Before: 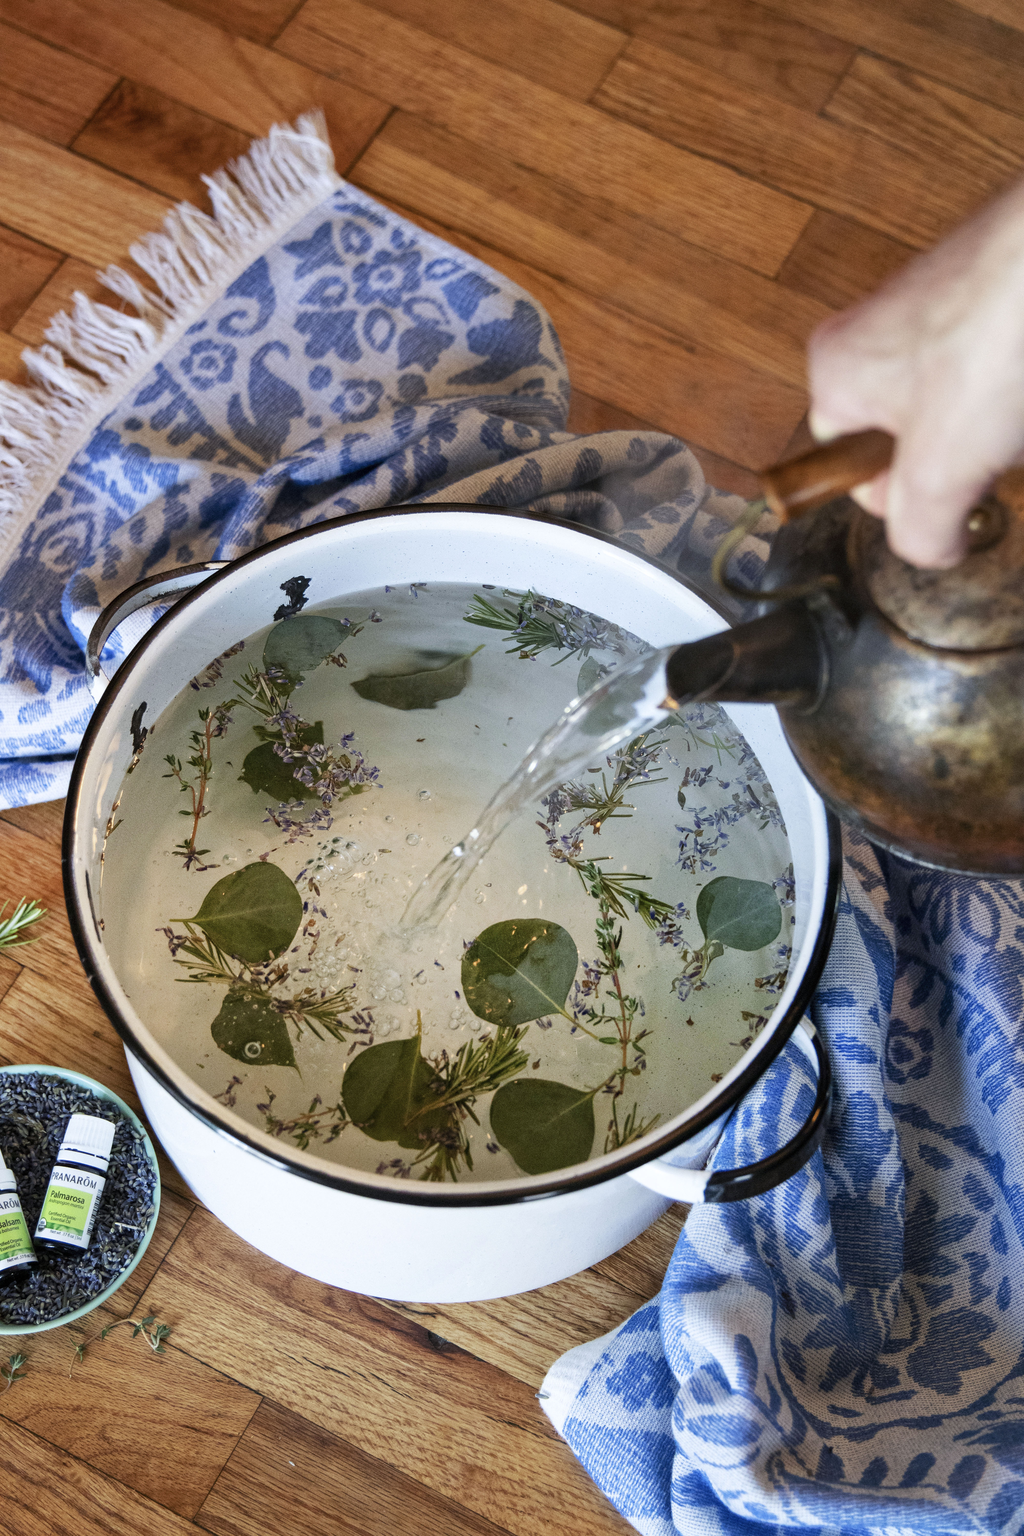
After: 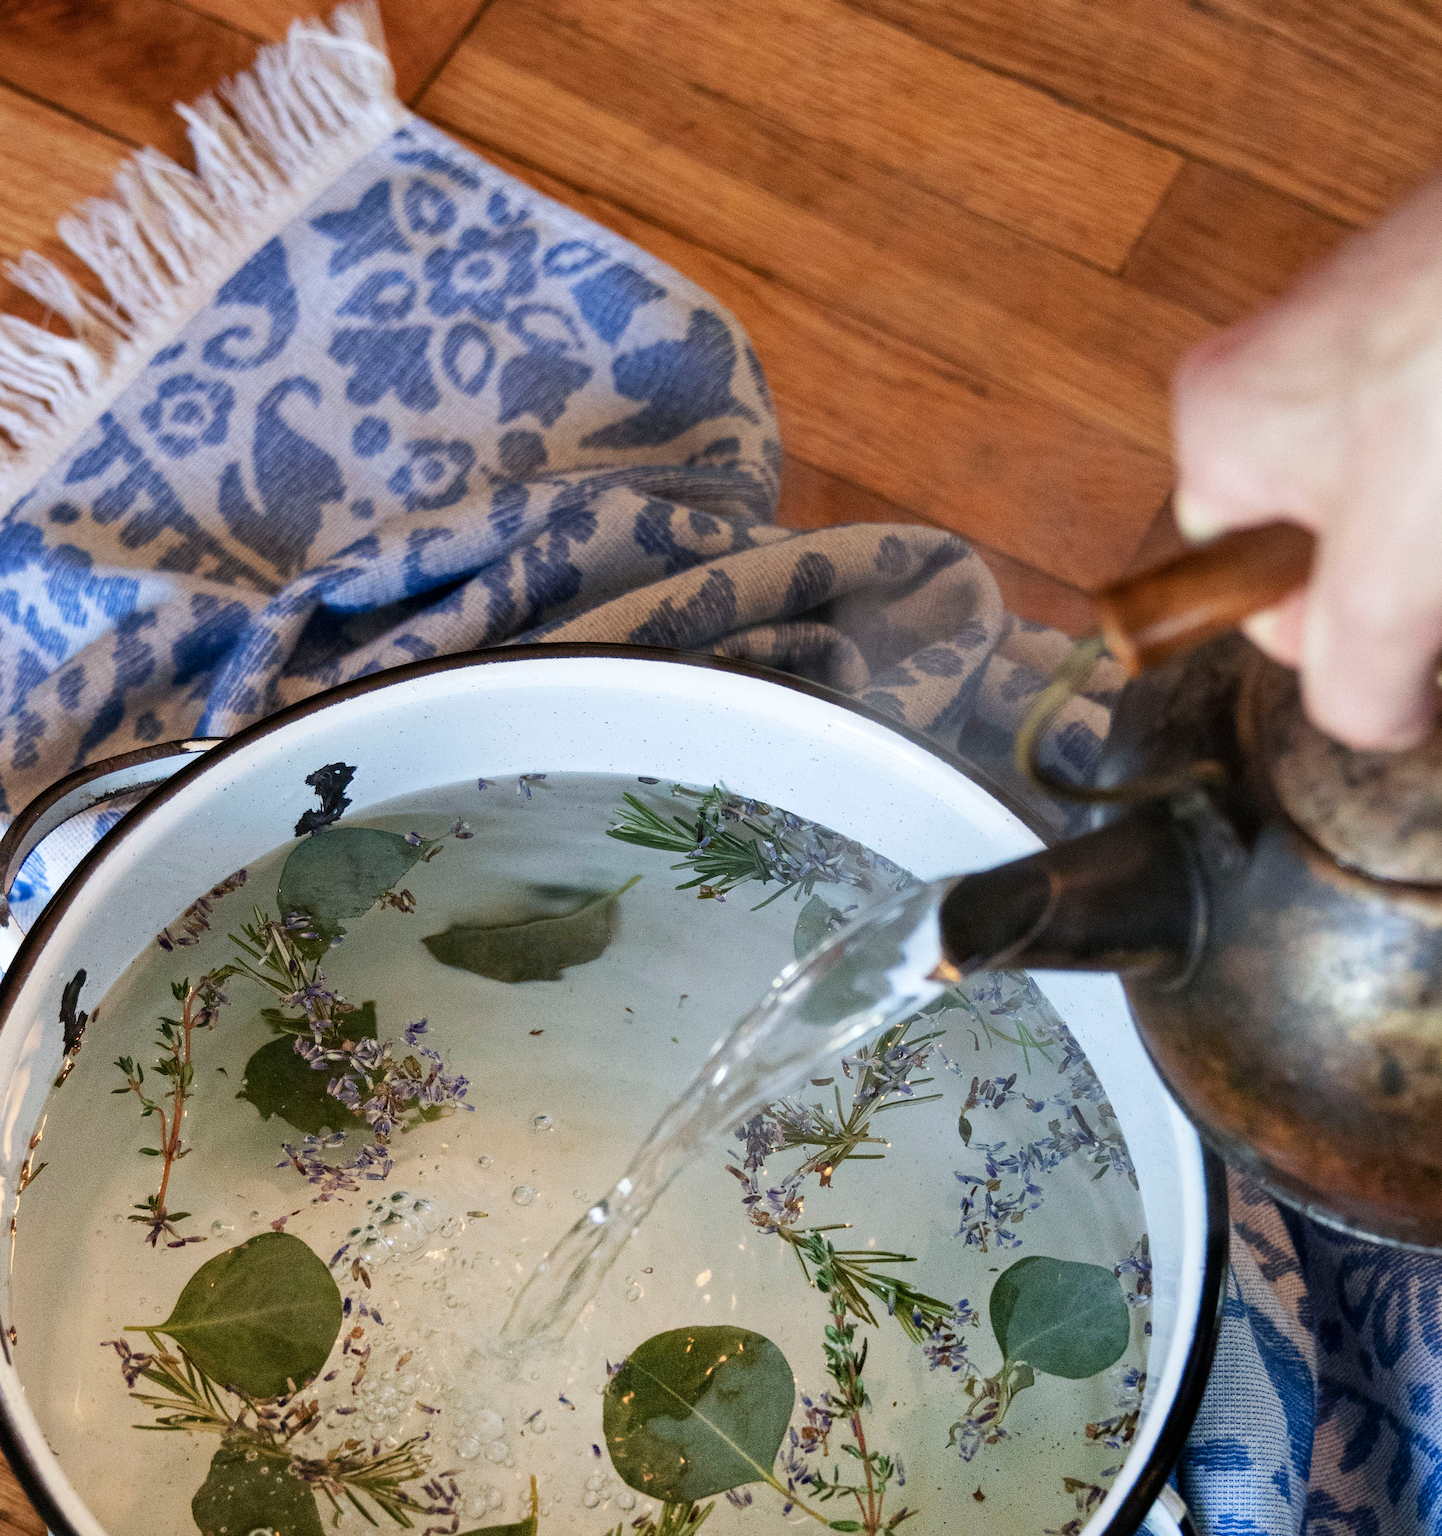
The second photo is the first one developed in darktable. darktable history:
crop and rotate: left 9.232%, top 7.302%, right 5.052%, bottom 31.836%
